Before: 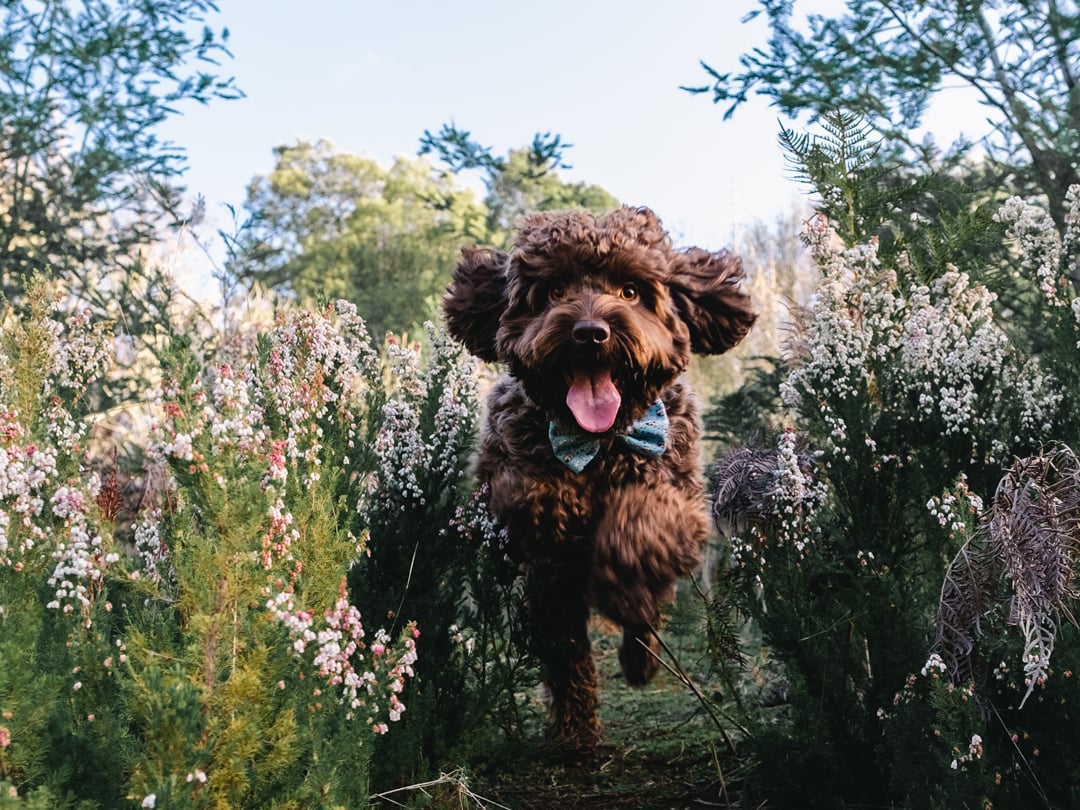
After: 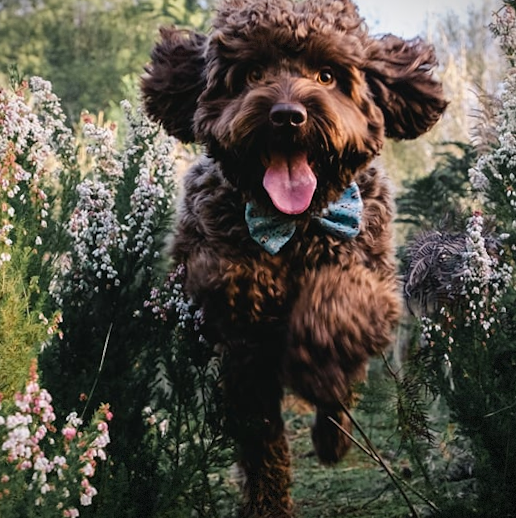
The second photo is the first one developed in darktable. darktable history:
crop: left 31.379%, top 24.658%, right 20.326%, bottom 6.628%
rotate and perspective: rotation 0.679°, lens shift (horizontal) 0.136, crop left 0.009, crop right 0.991, crop top 0.078, crop bottom 0.95
vignetting: fall-off start 100%, fall-off radius 71%, brightness -0.434, saturation -0.2, width/height ratio 1.178, dithering 8-bit output, unbound false
